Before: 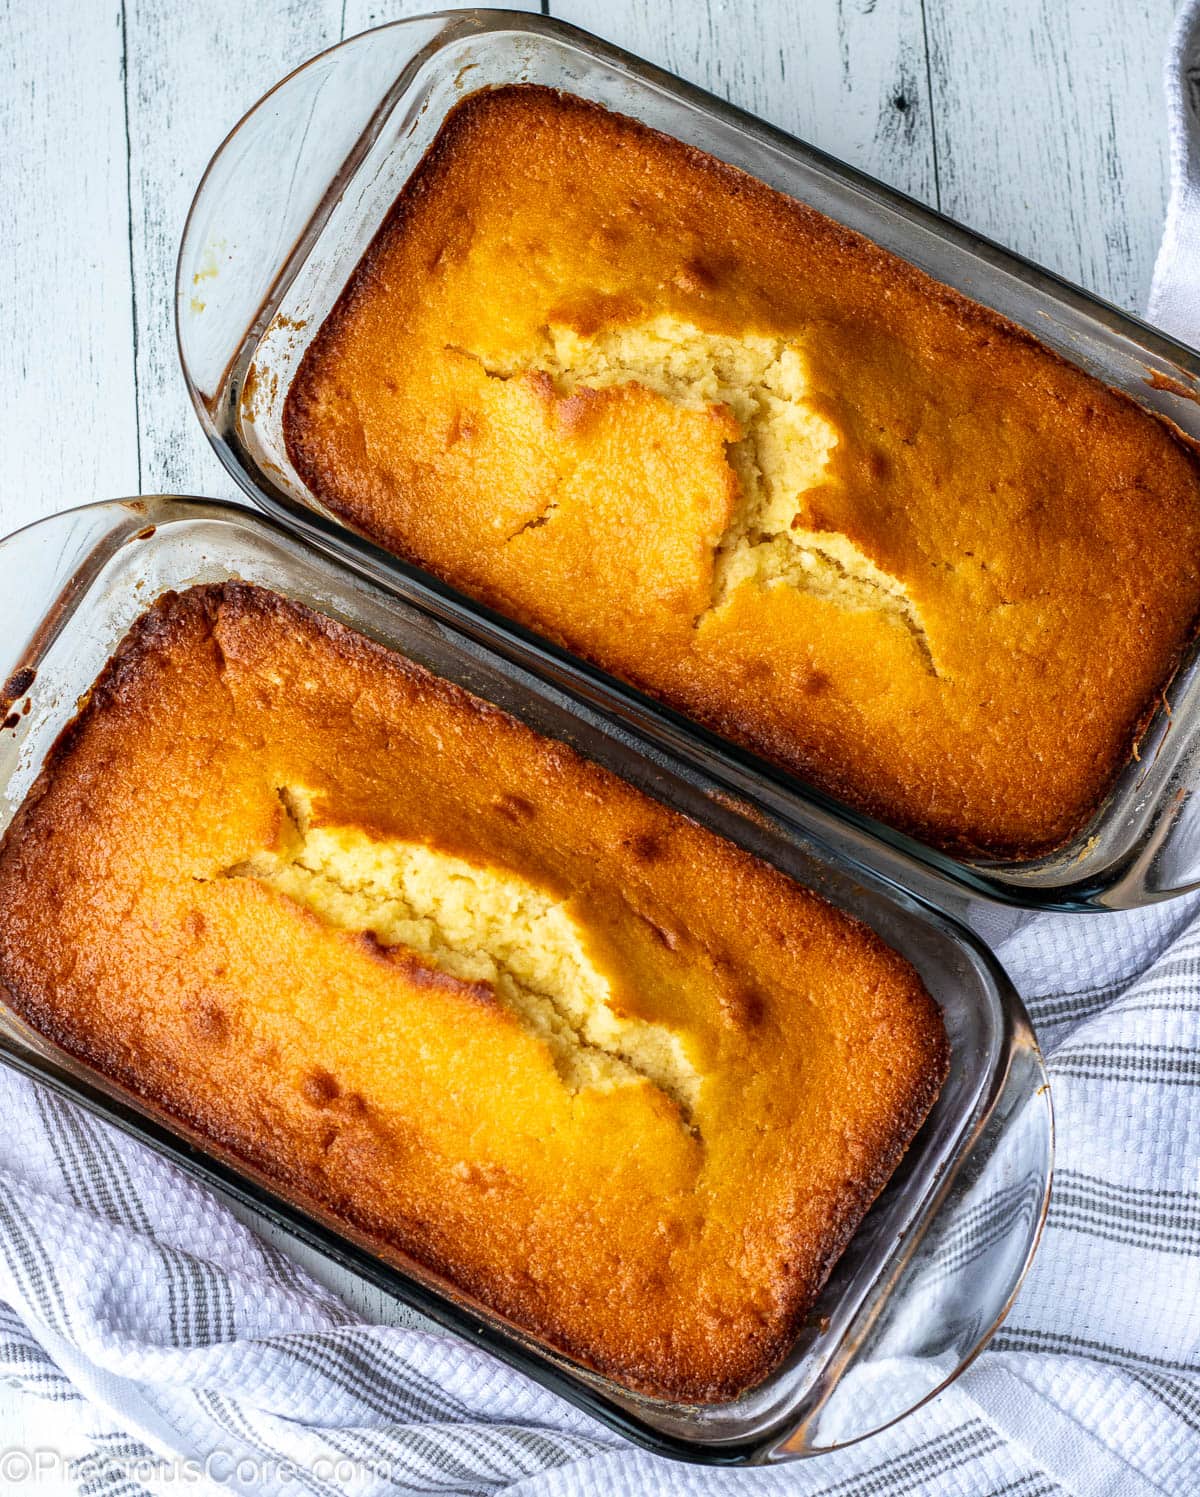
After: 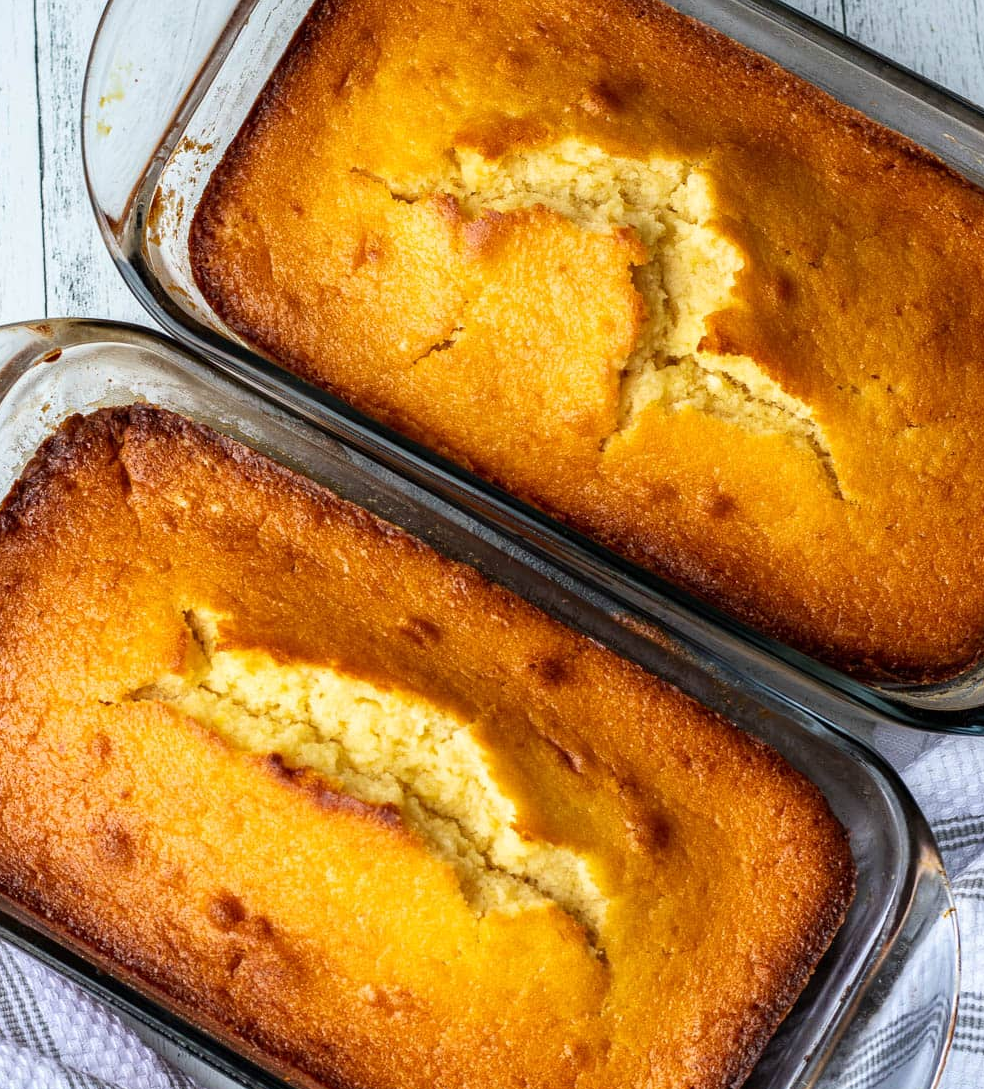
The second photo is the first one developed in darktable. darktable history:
crop: left 7.856%, top 11.836%, right 10.12%, bottom 15.387%
tone equalizer: on, module defaults
